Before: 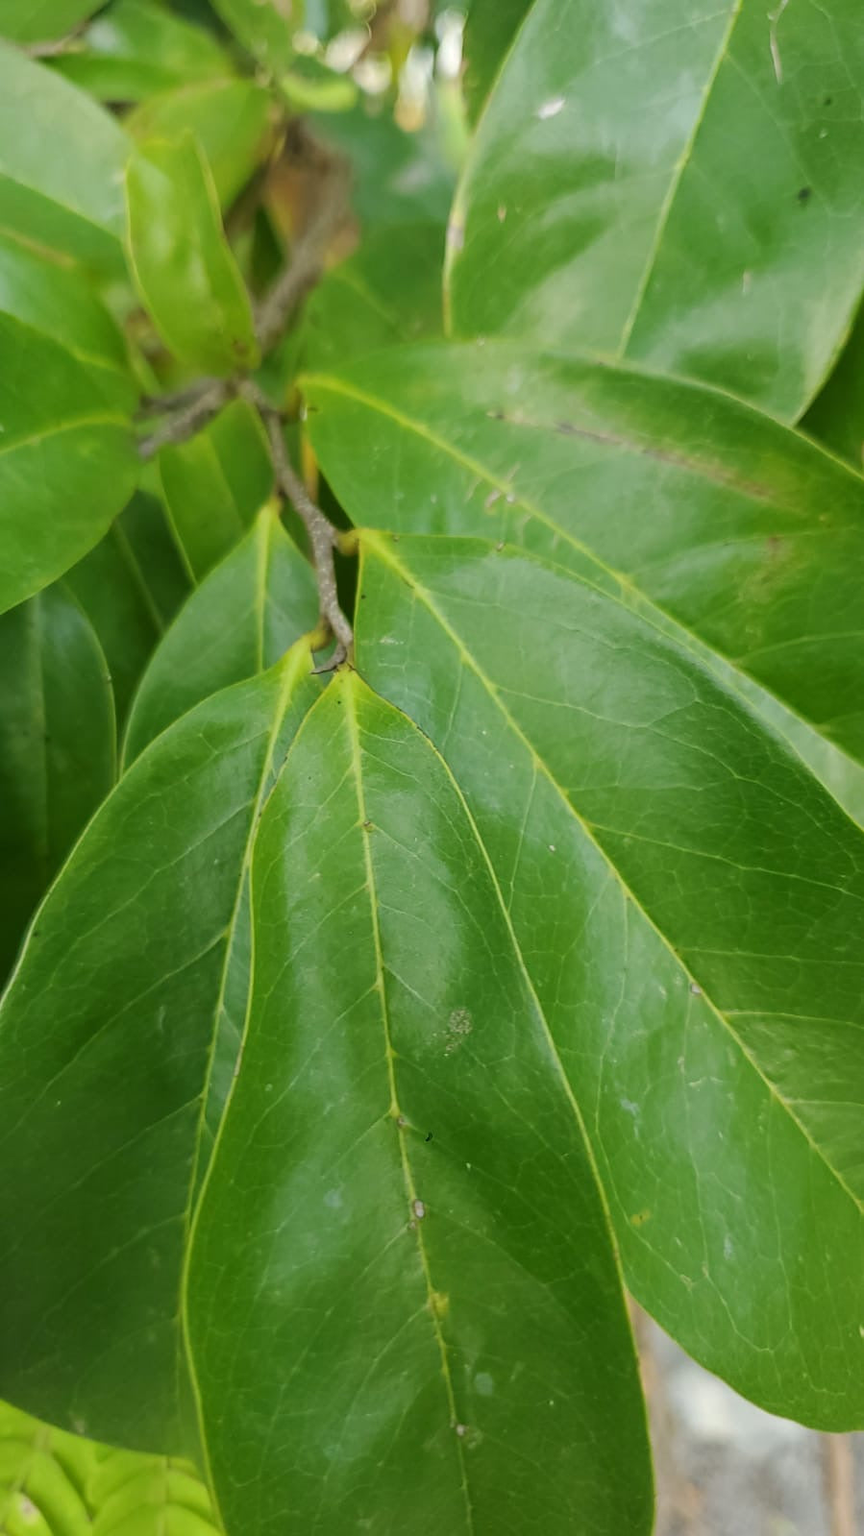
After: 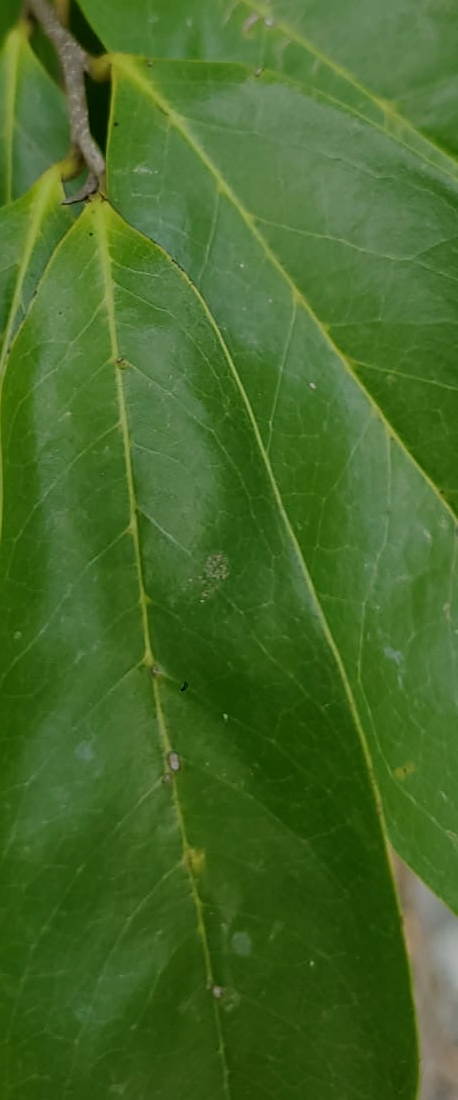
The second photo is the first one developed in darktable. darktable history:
sharpen: amount 0.2
exposure: black level correction 0, exposure -0.766 EV, compensate highlight preservation false
crop and rotate: left 29.237%, top 31.152%, right 19.807%
contrast equalizer: octaves 7, y [[0.6 ×6], [0.55 ×6], [0 ×6], [0 ×6], [0 ×6]], mix 0.3
